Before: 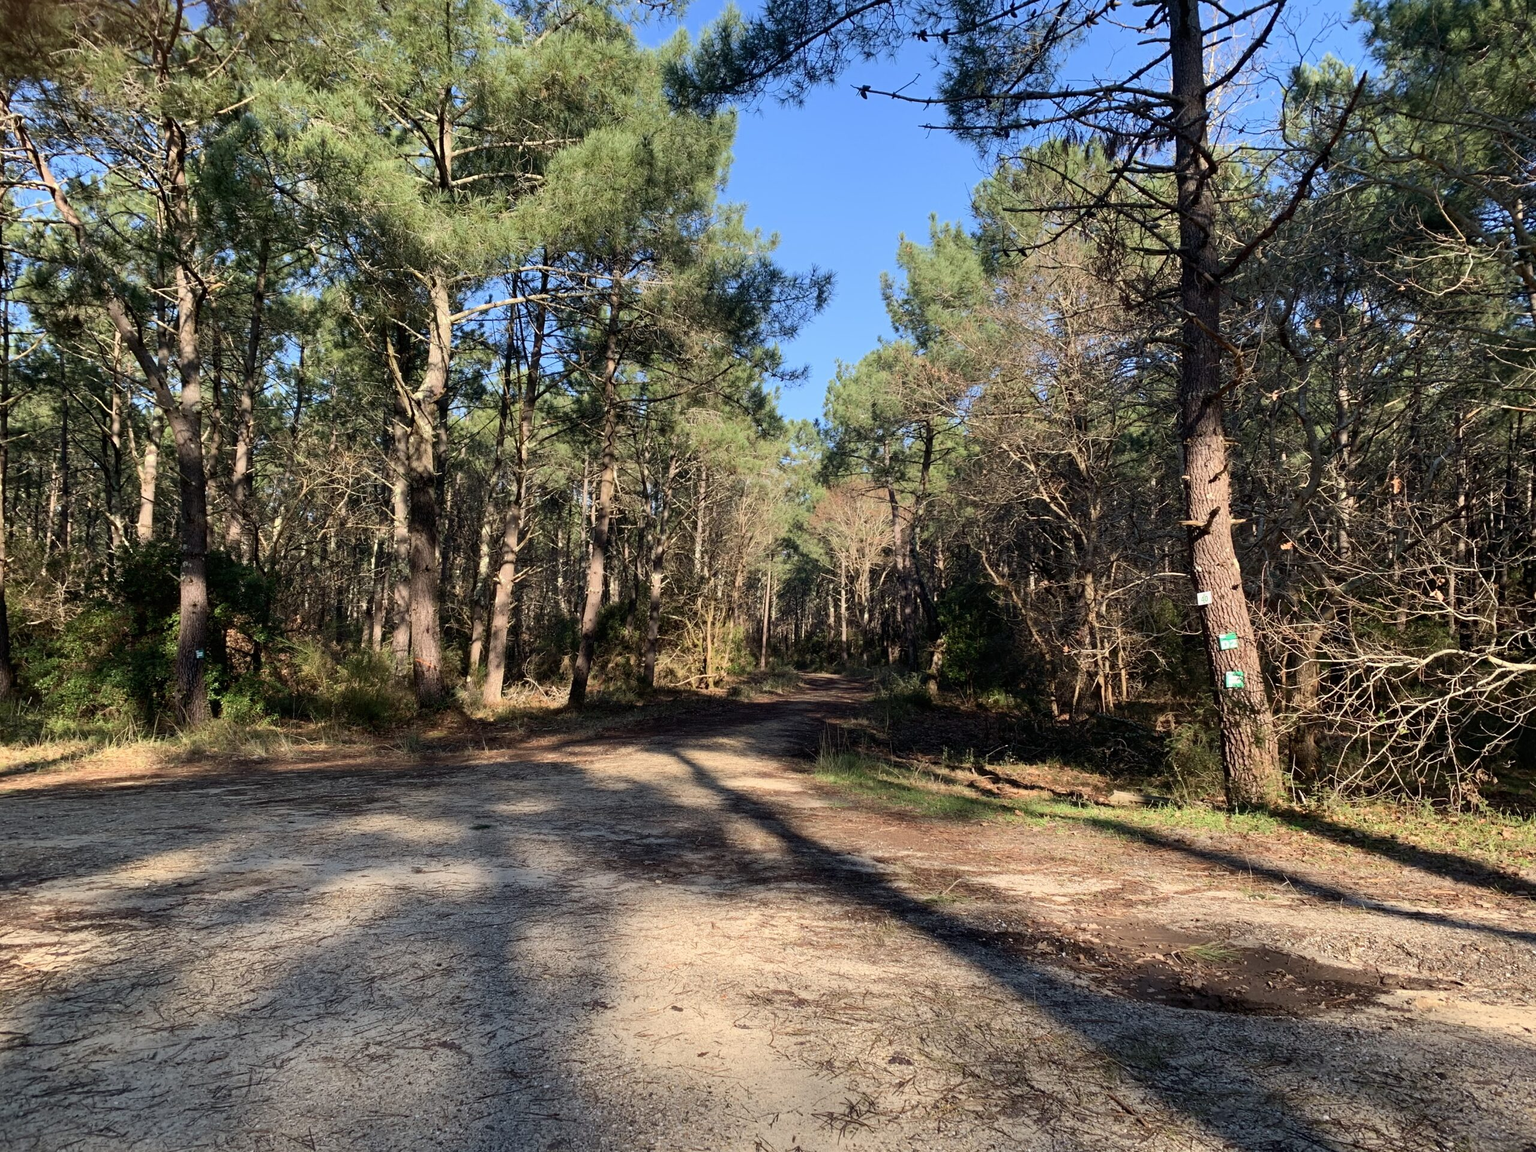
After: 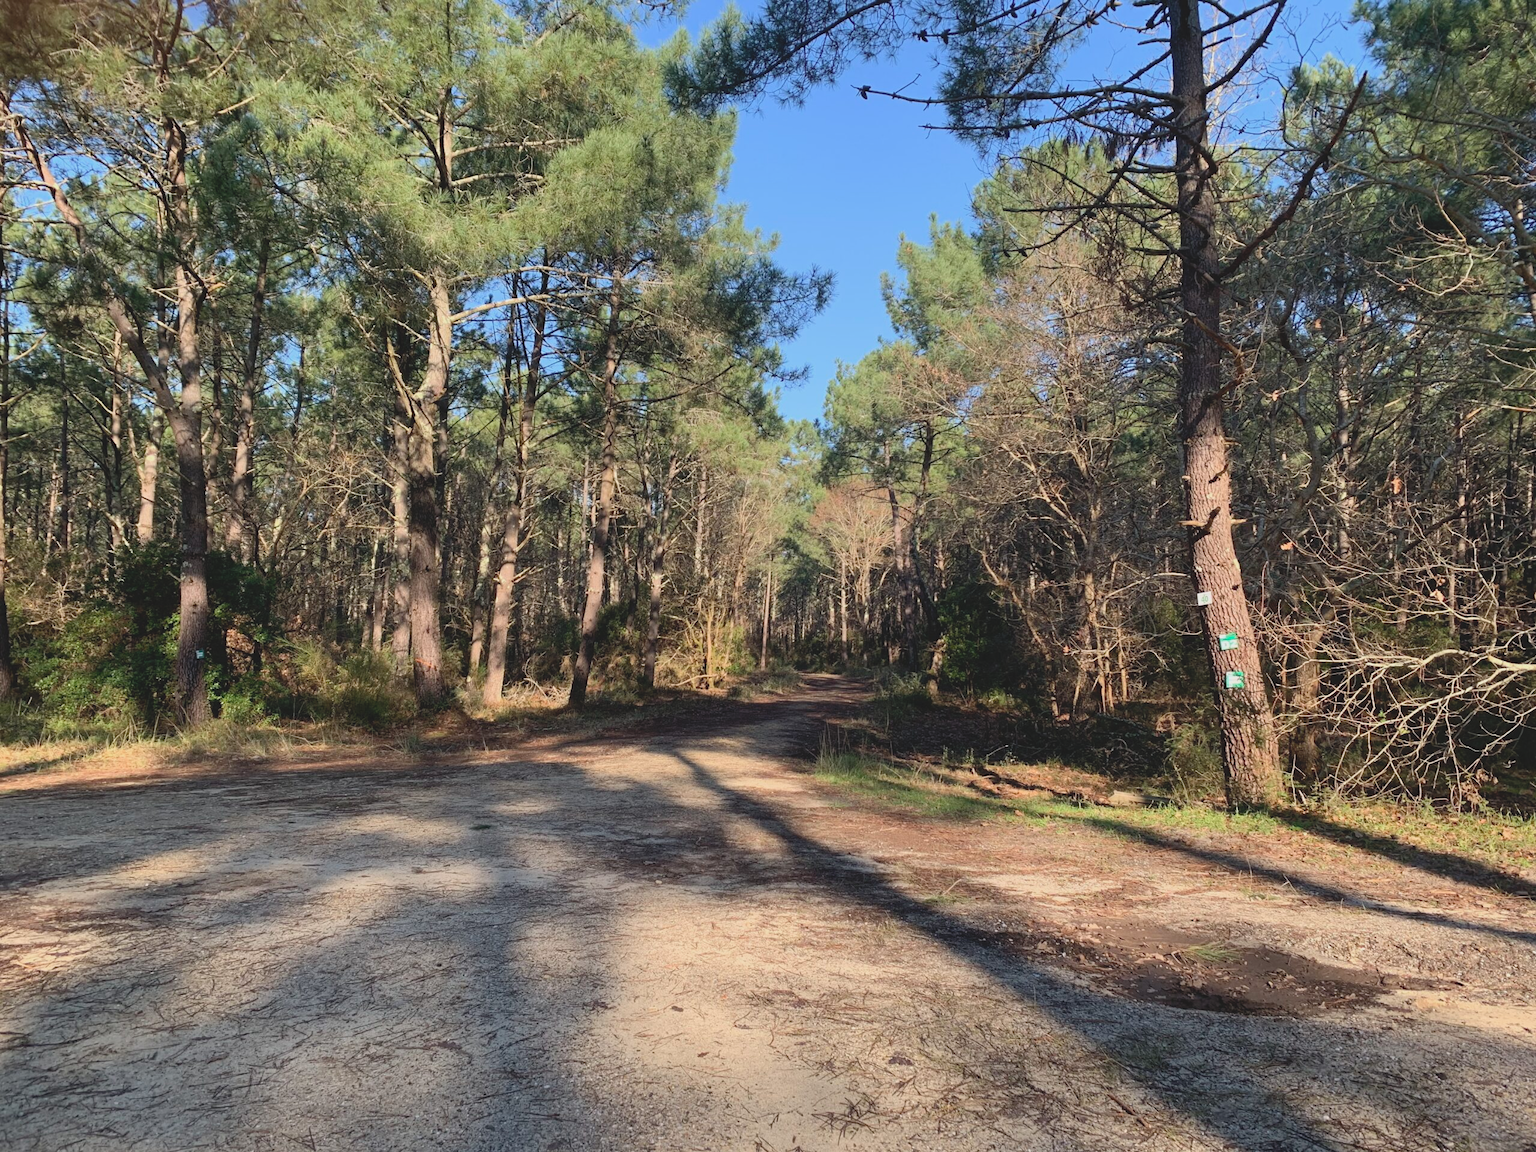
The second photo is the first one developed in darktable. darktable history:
contrast brightness saturation: contrast -0.161, brightness 0.054, saturation -0.123
